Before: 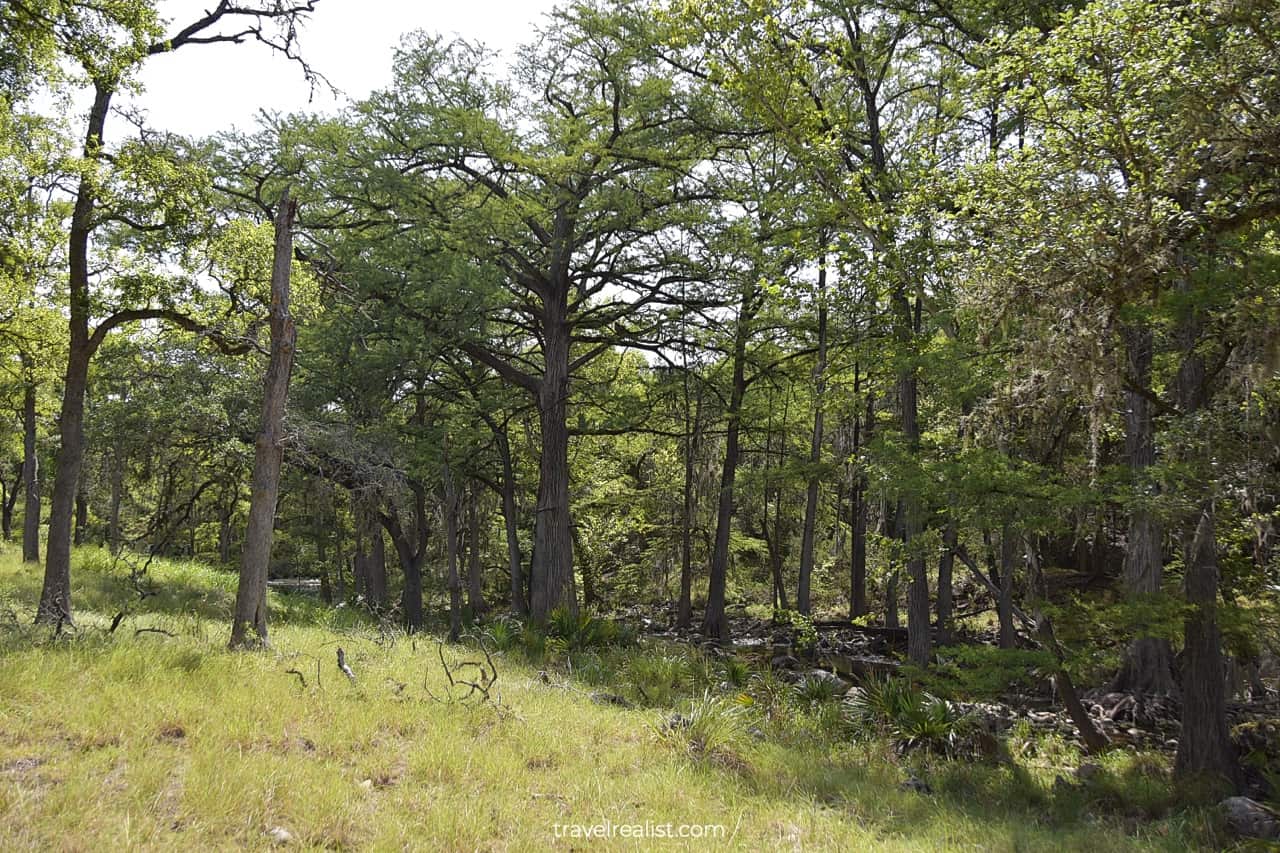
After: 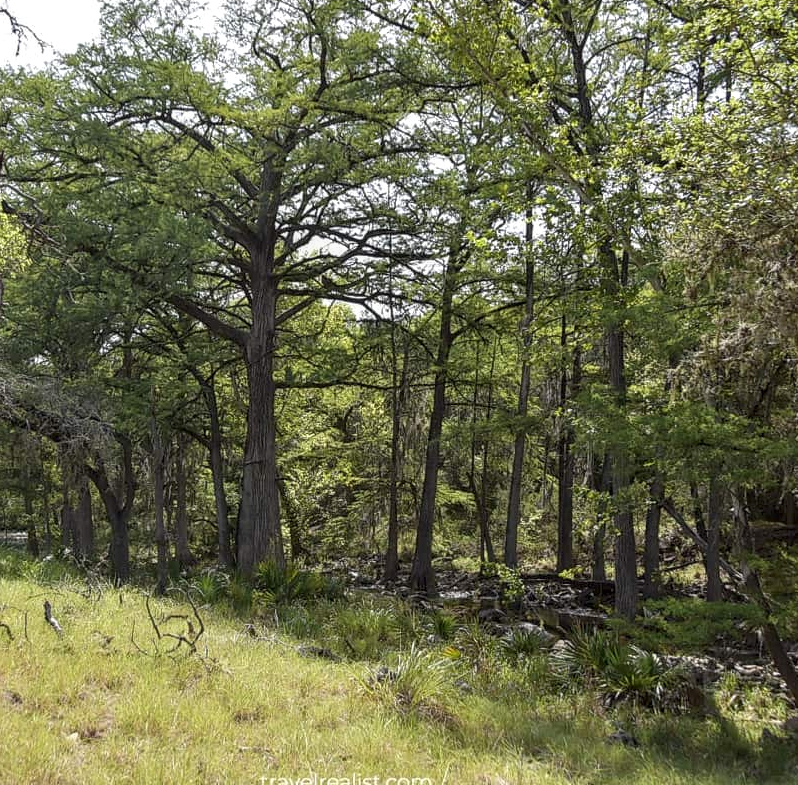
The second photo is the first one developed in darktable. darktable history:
crop and rotate: left 22.918%, top 5.629%, right 14.711%, bottom 2.247%
local contrast: on, module defaults
